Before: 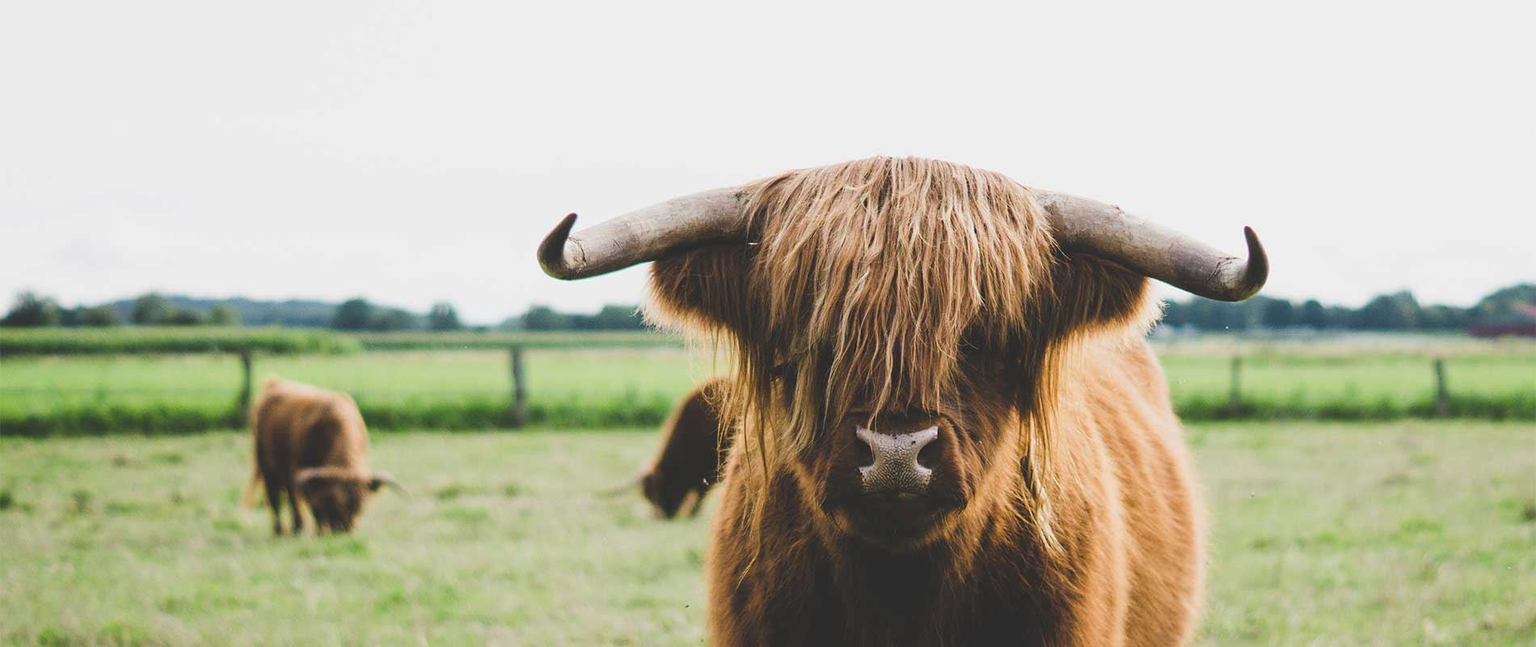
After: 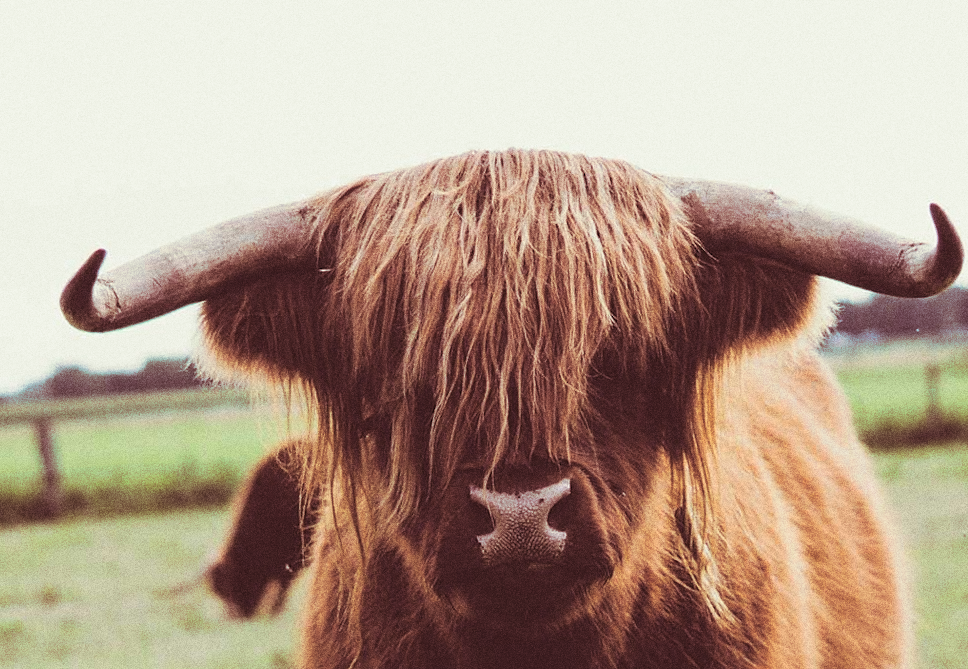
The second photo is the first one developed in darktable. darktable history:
crop: left 32.075%, top 10.976%, right 18.355%, bottom 17.596%
split-toning: compress 20%
rotate and perspective: rotation -4.25°, automatic cropping off
grain: coarseness 0.09 ISO, strength 40%
